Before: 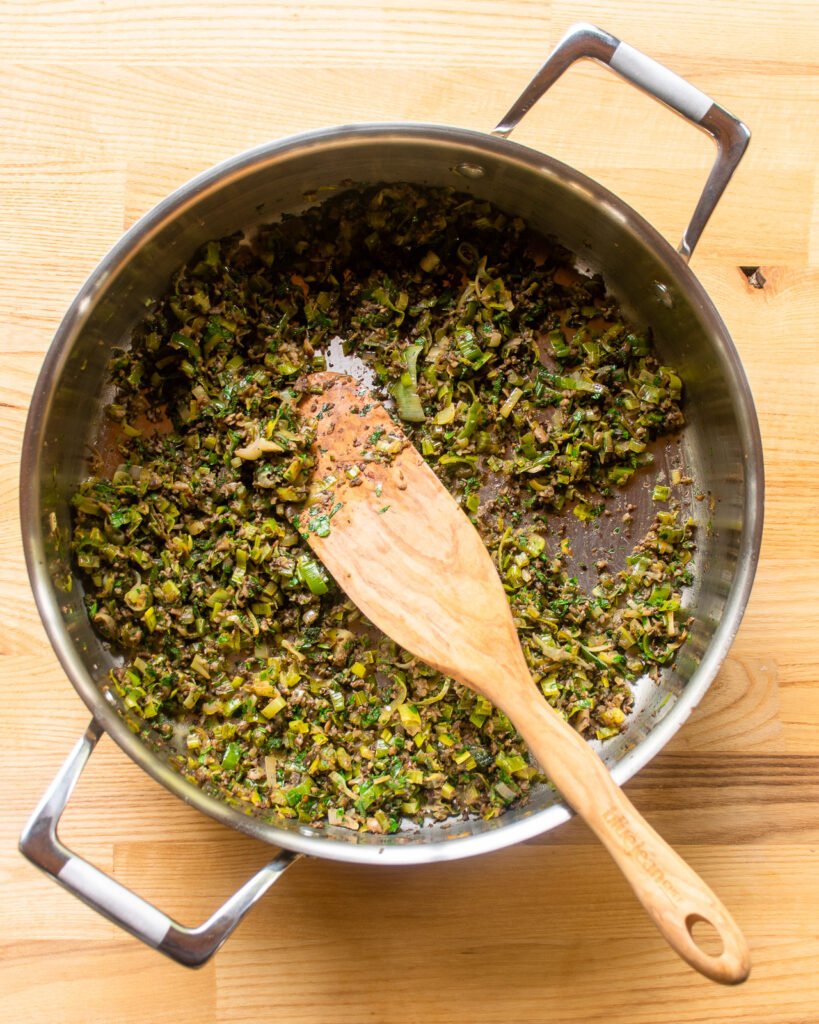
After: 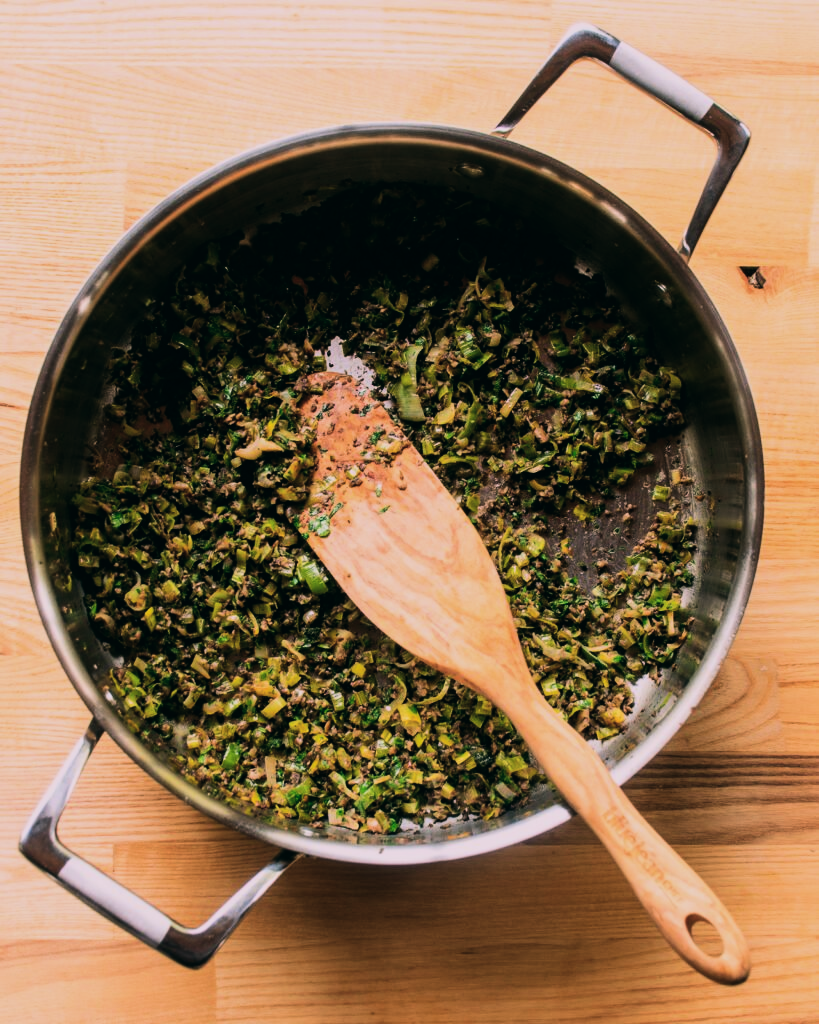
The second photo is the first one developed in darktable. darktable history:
color balance: lift [1.016, 0.983, 1, 1.017], gamma [0.78, 1.018, 1.043, 0.957], gain [0.786, 1.063, 0.937, 1.017], input saturation 118.26%, contrast 13.43%, contrast fulcrum 21.62%, output saturation 82.76%
filmic rgb: black relative exposure -7.5 EV, white relative exposure 5 EV, hardness 3.31, contrast 1.3, contrast in shadows safe
